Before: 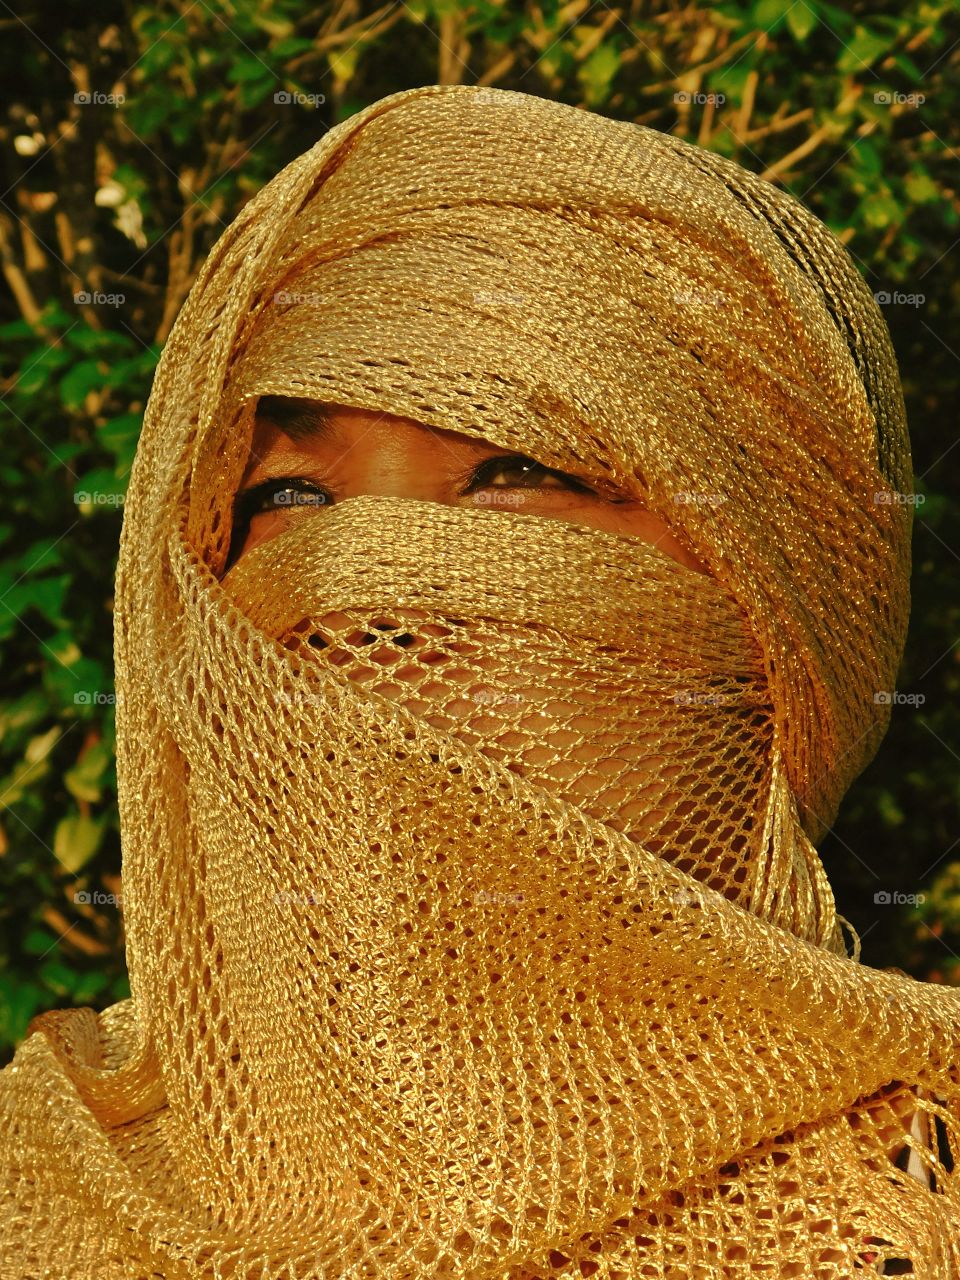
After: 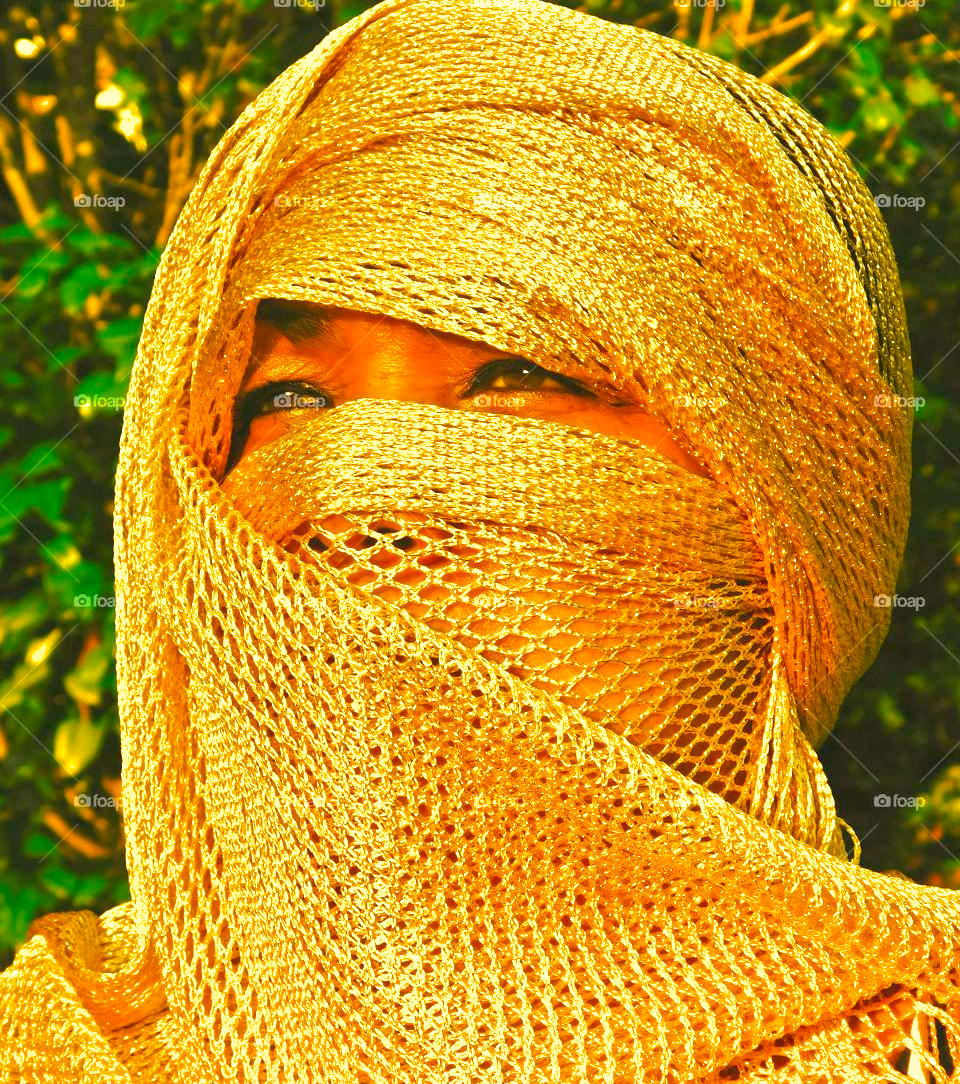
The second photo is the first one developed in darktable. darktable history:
exposure: black level correction 0, exposure 1.591 EV, compensate exposure bias true, compensate highlight preservation false
color balance rgb: shadows lift › luminance -7.929%, shadows lift › chroma 2.167%, shadows lift › hue 163.53°, linear chroma grading › mid-tones 7.292%, perceptual saturation grading › global saturation 19.808%, global vibrance 20%
shadows and highlights: on, module defaults
crop: top 7.625%, bottom 7.636%
